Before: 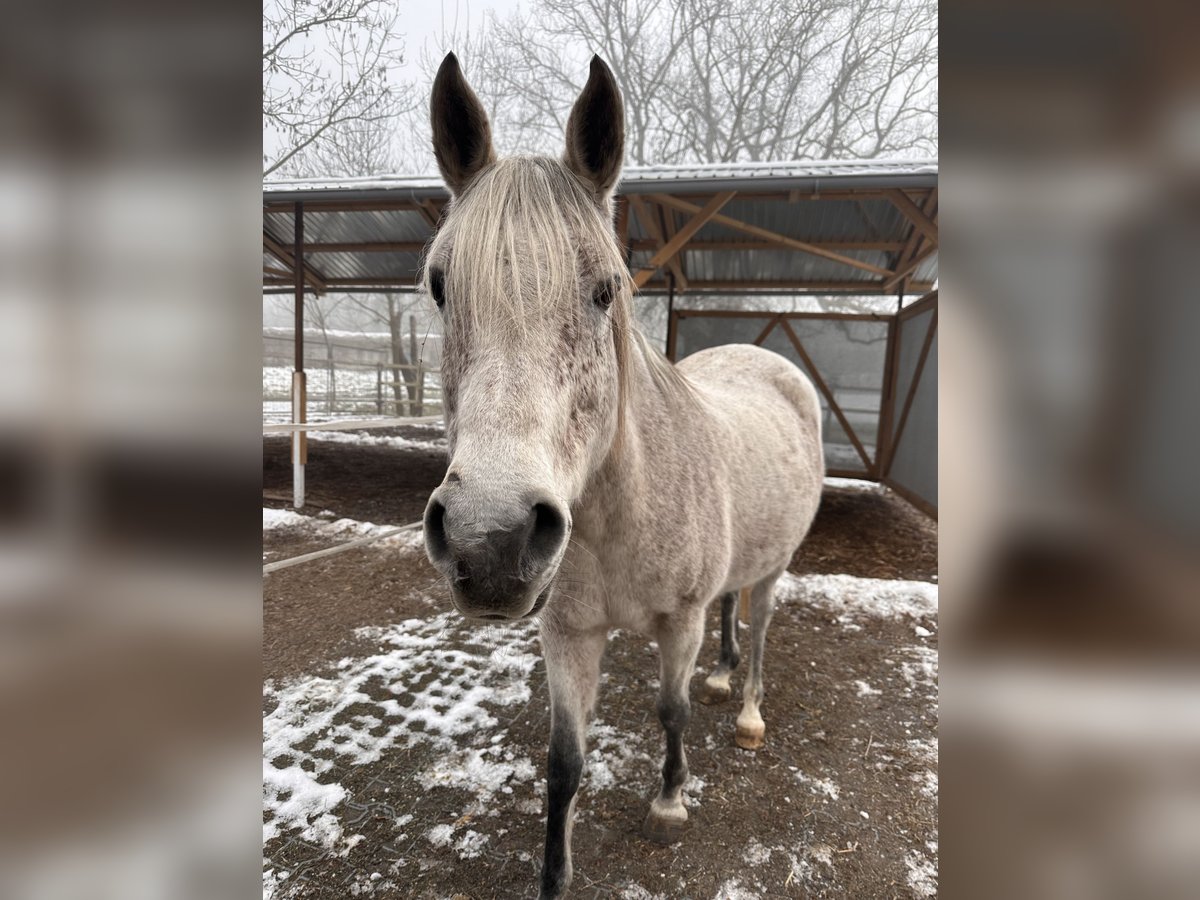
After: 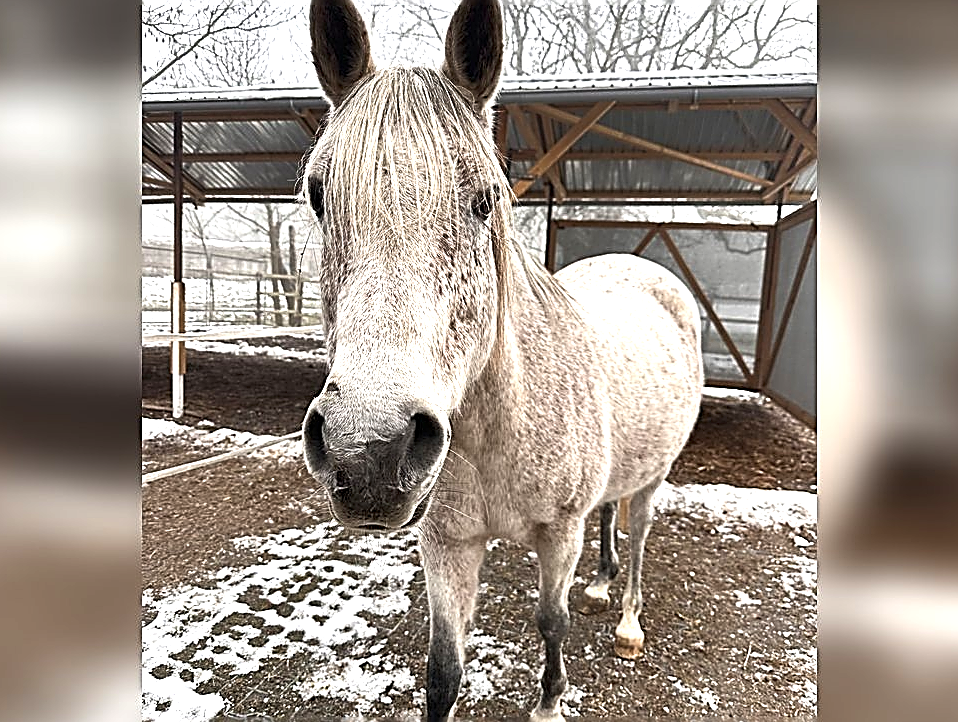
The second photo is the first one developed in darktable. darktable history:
crop and rotate: left 10.136%, top 10.004%, right 10.022%, bottom 9.764%
shadows and highlights: radius 267.64, soften with gaussian
sharpen: amount 1.996
exposure: black level correction 0, exposure 1.001 EV, compensate highlight preservation false
